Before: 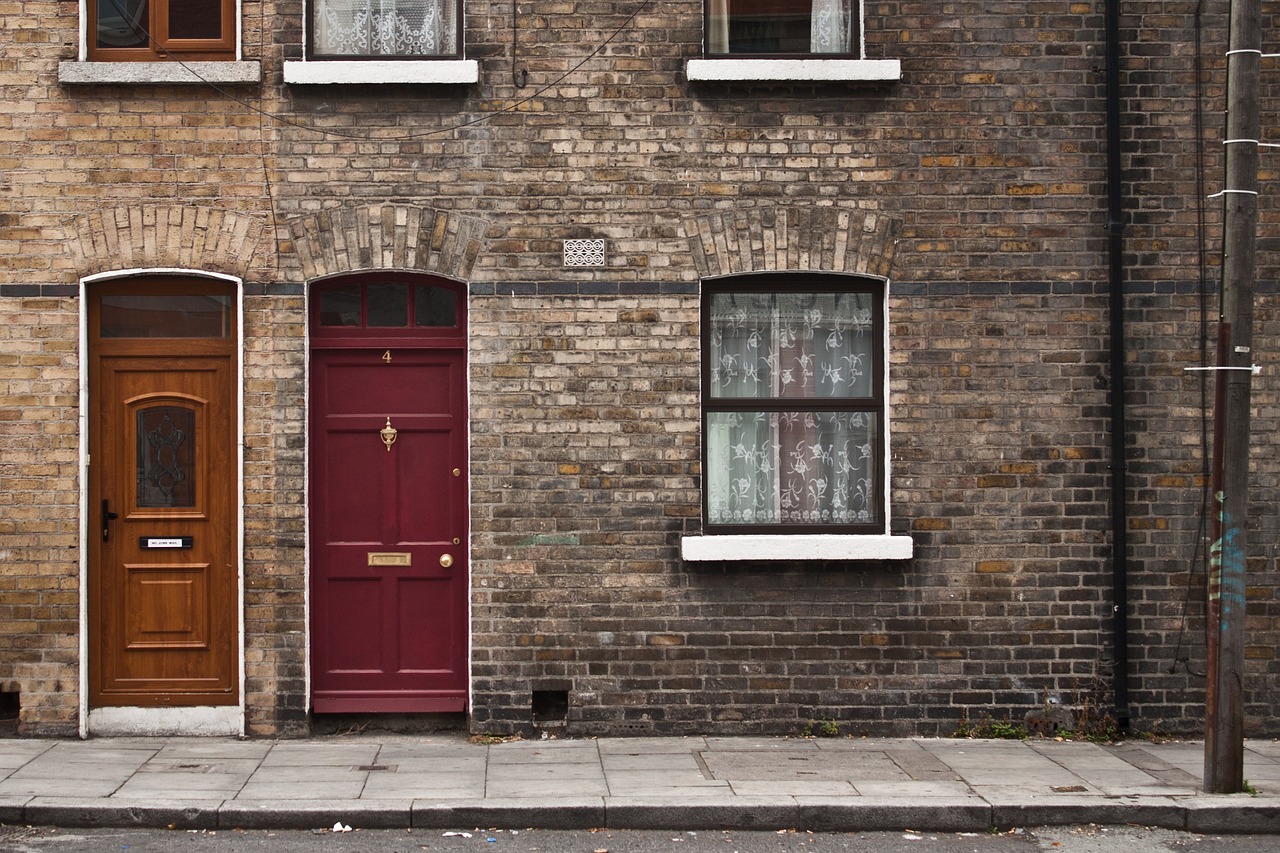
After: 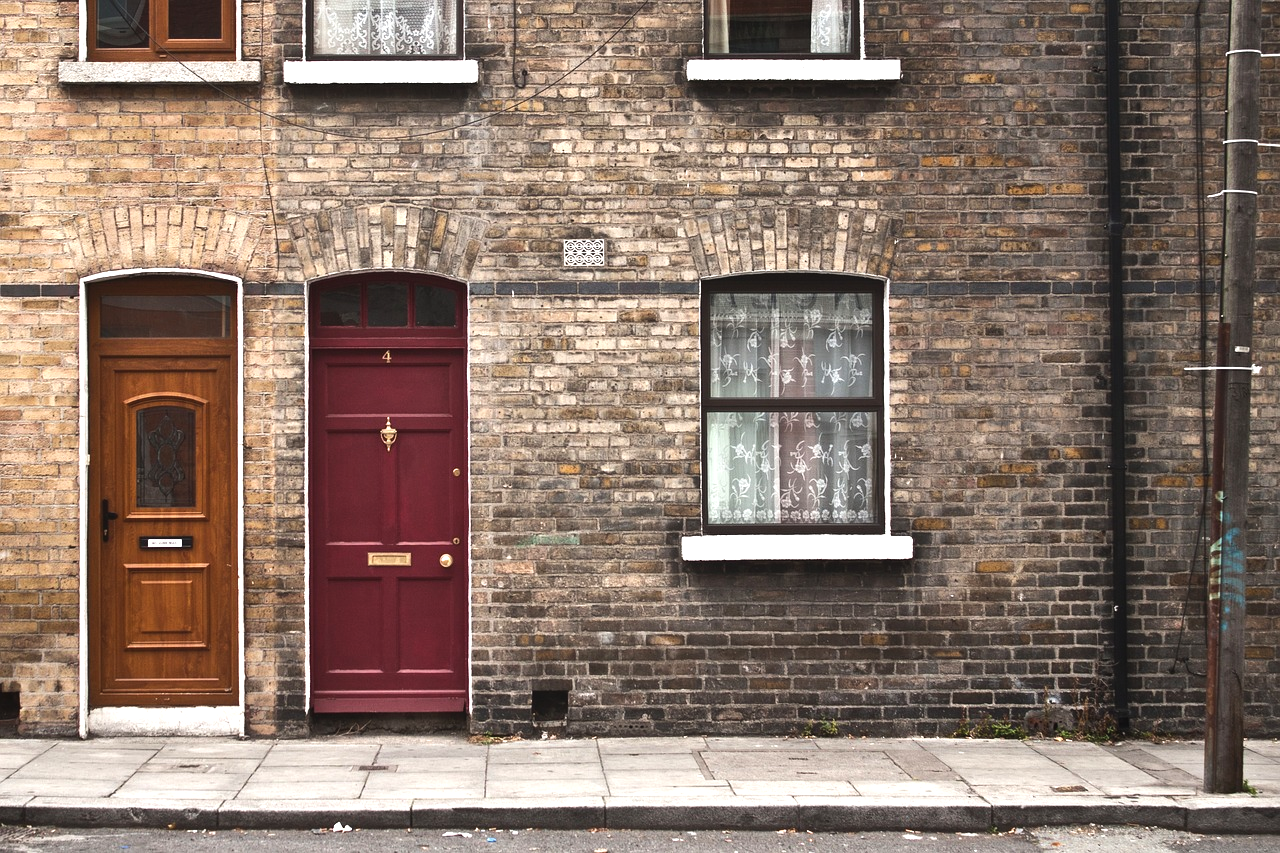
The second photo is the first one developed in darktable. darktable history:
tone equalizer: -8 EV -0.399 EV, -7 EV -0.397 EV, -6 EV -0.319 EV, -5 EV -0.236 EV, -3 EV 0.233 EV, -2 EV 0.348 EV, -1 EV 0.369 EV, +0 EV 0.402 EV, edges refinement/feathering 500, mask exposure compensation -1.57 EV, preserve details no
contrast equalizer: y [[0.6 ×6], [0.55 ×6], [0 ×6], [0 ×6], [0 ×6]], mix -0.215
exposure: black level correction -0.002, exposure 0.533 EV, compensate exposure bias true, compensate highlight preservation false
